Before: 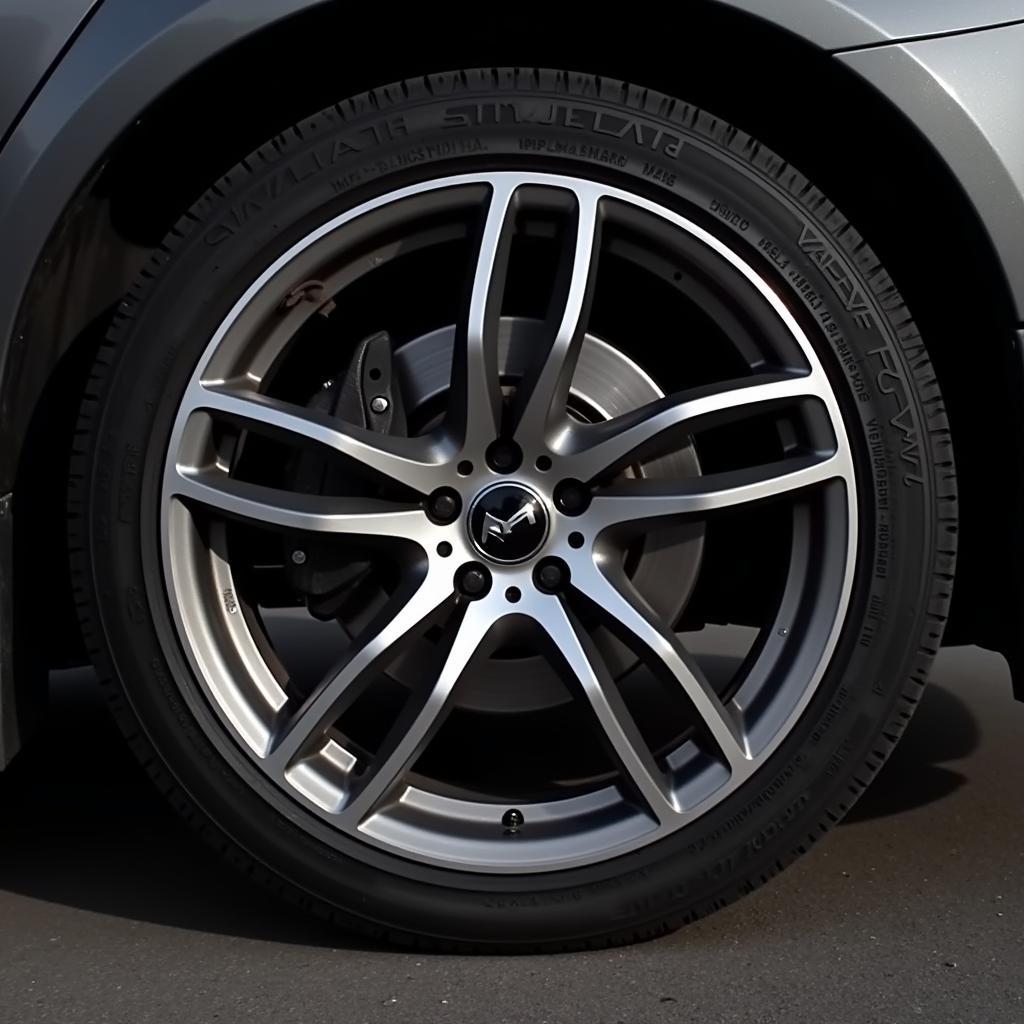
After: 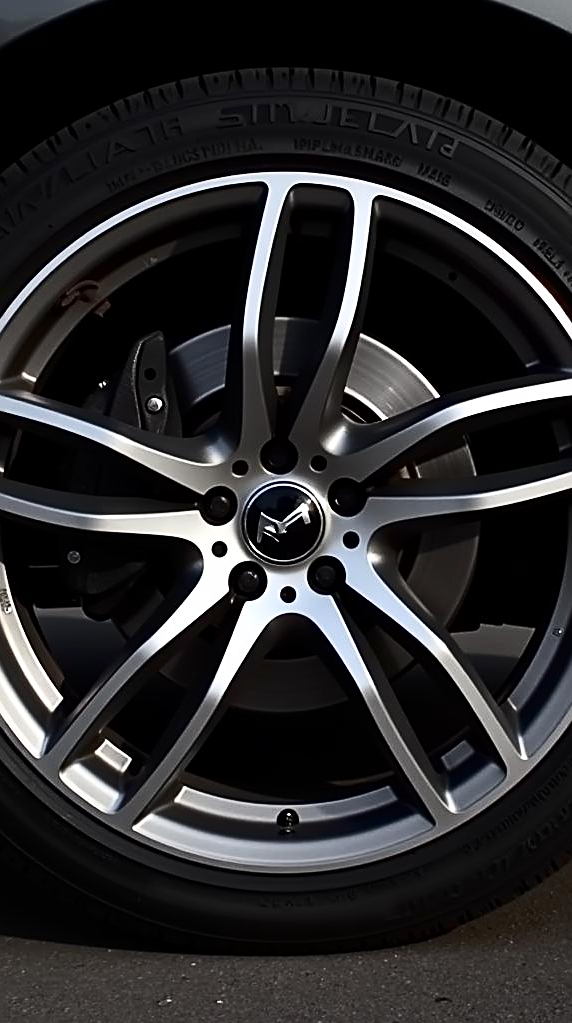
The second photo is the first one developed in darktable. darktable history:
sharpen: on, module defaults
crop: left 22.016%, right 22.114%, bottom 0.014%
contrast brightness saturation: contrast 0.272
